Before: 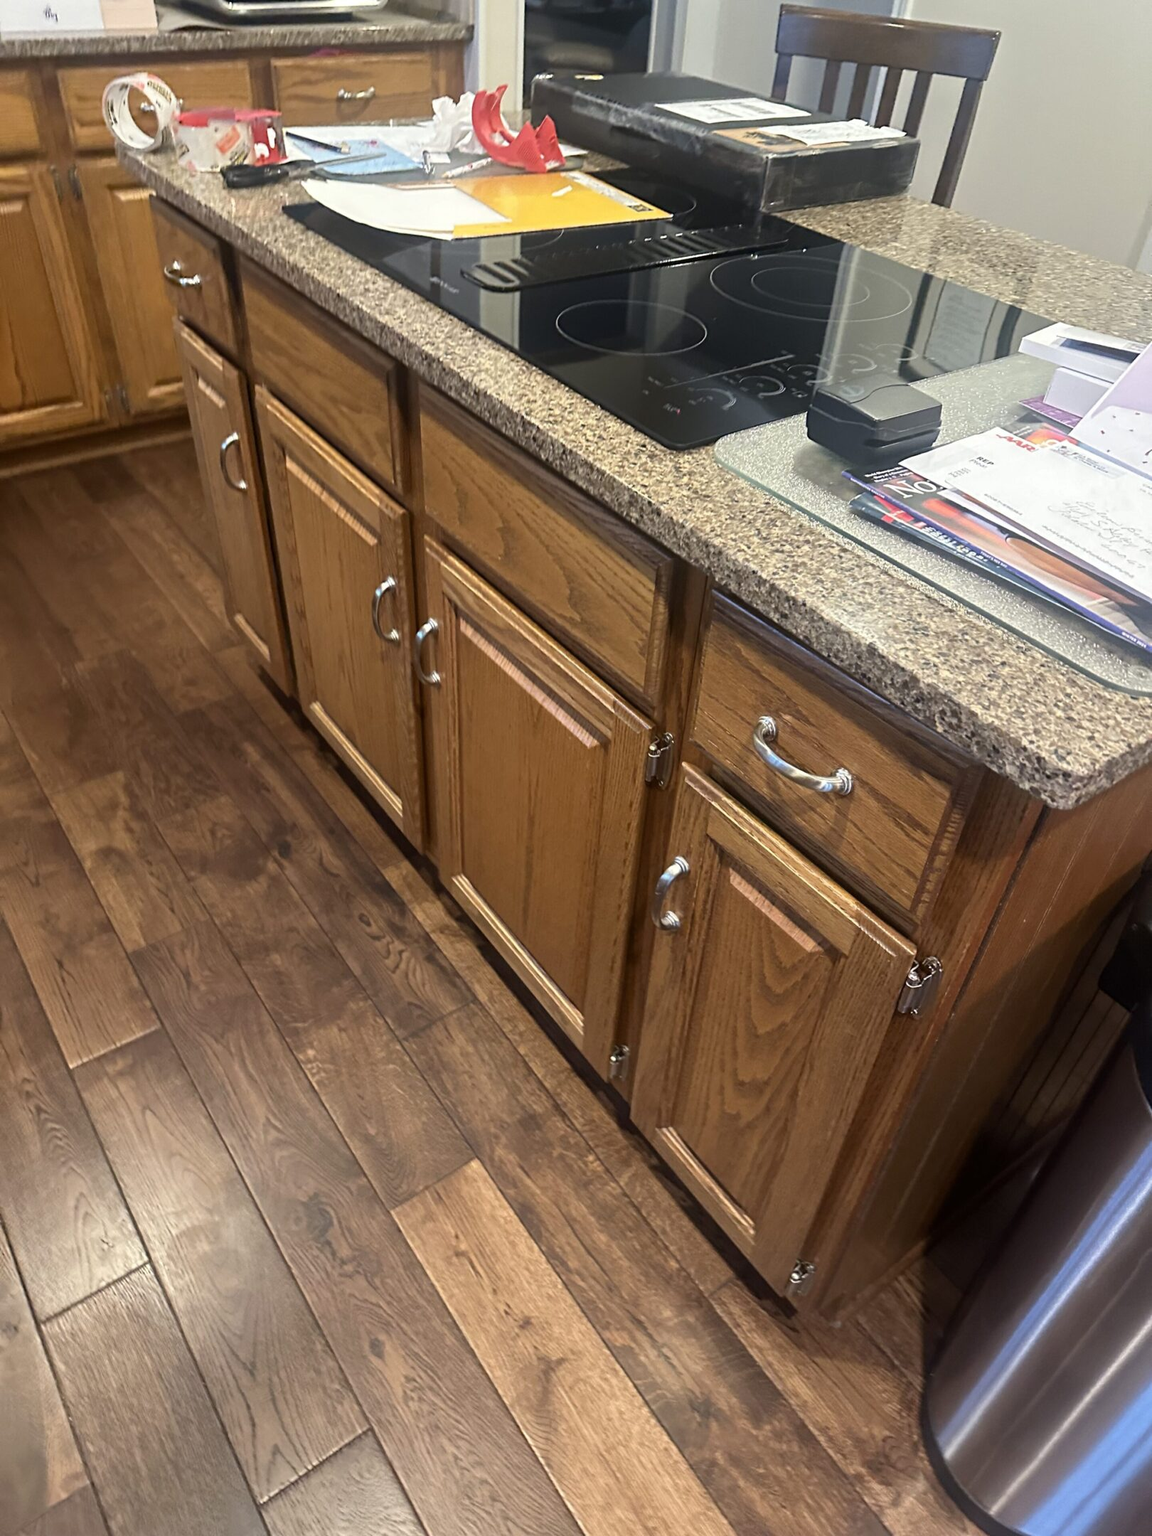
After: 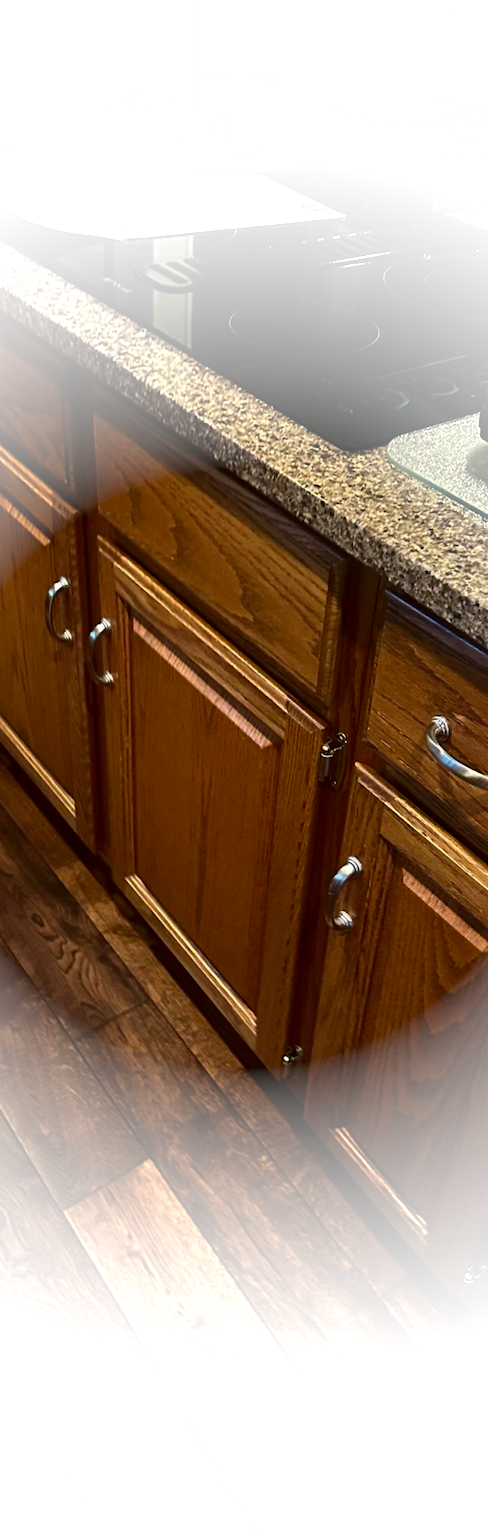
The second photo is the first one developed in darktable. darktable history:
crop: left 28.412%, right 29.15%
vignetting: fall-off start 39.01%, fall-off radius 40.08%, brightness 0.993, saturation -0.49
contrast brightness saturation: contrast 0.126, brightness -0.242, saturation 0.146
